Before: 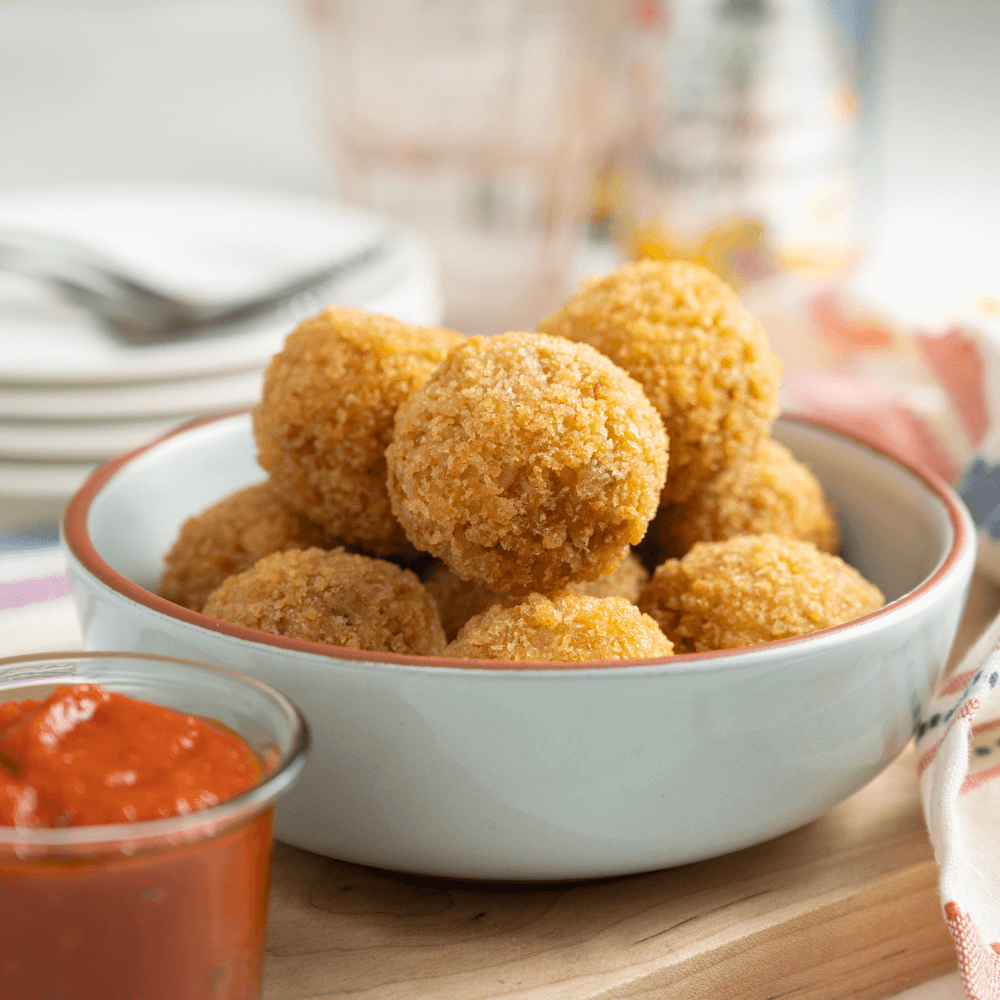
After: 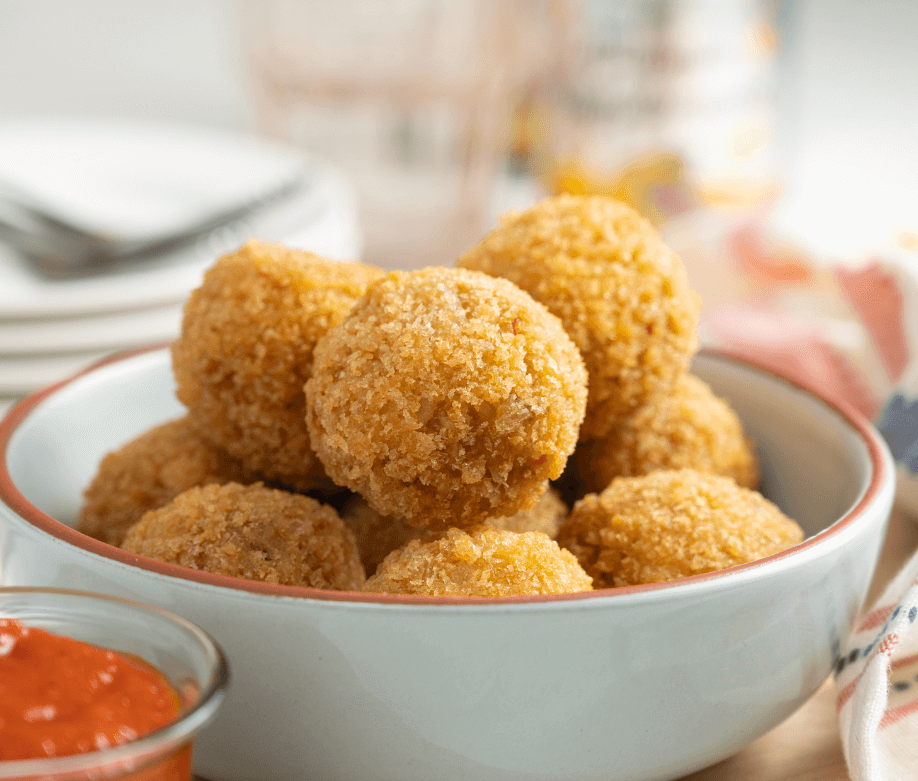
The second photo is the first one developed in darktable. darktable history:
crop: left 8.109%, top 6.589%, bottom 15.284%
